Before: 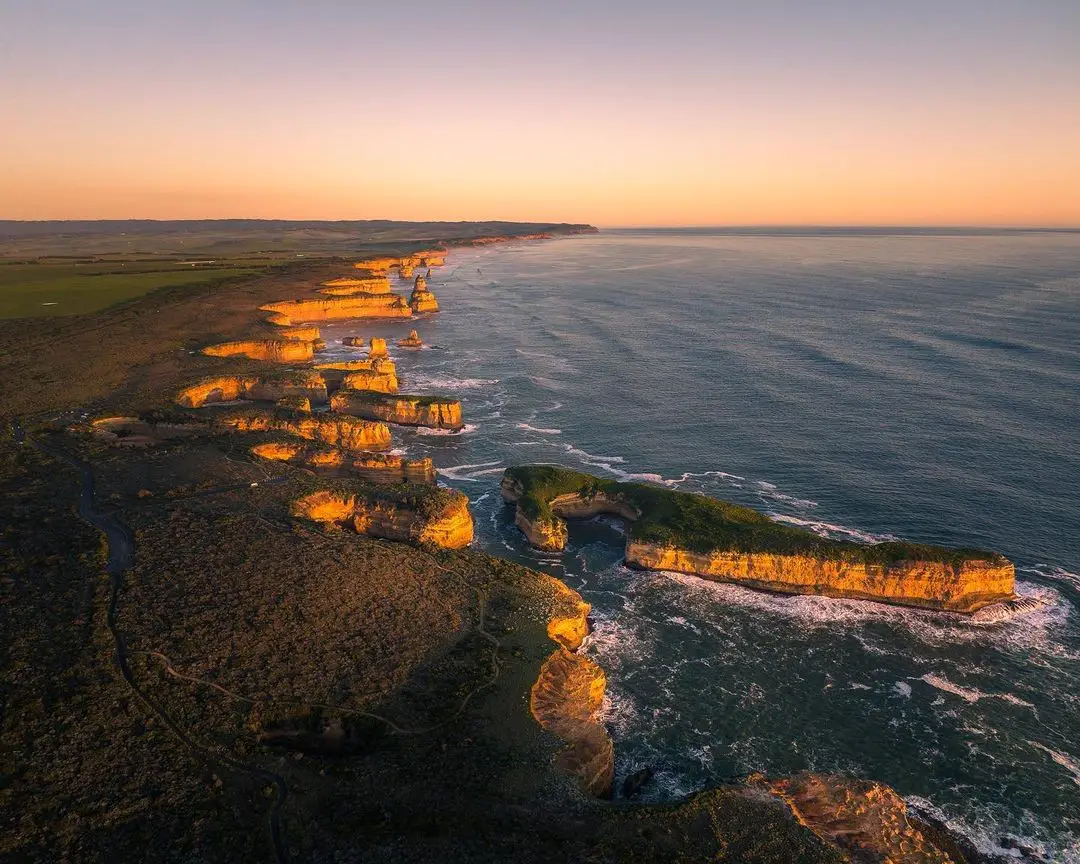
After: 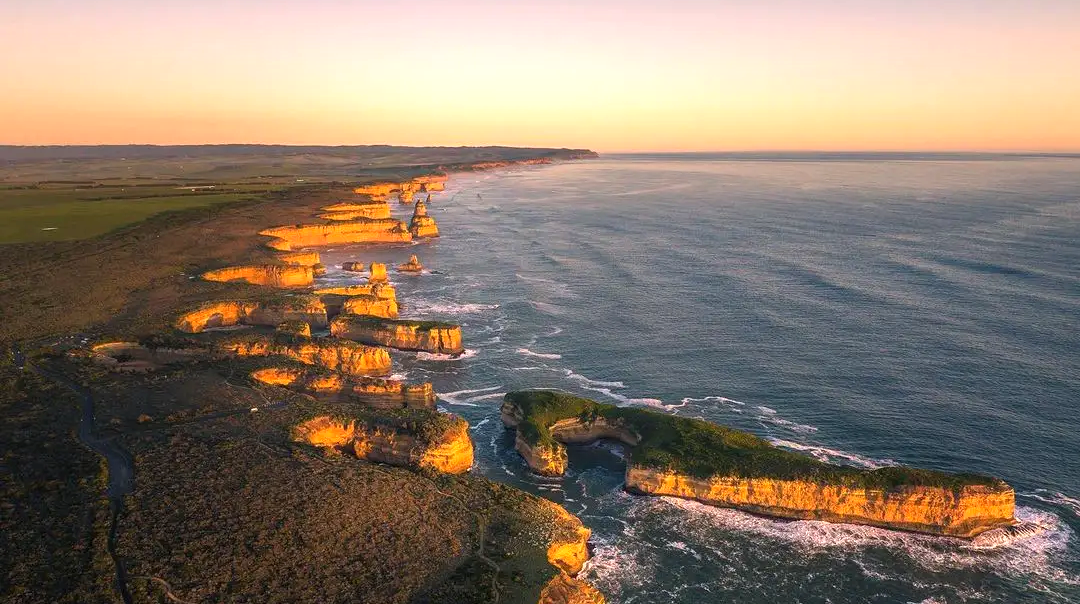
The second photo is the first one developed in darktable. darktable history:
color correction: highlights b* 0.064
crop and rotate: top 8.708%, bottom 21.283%
exposure: exposure 0.444 EV, compensate exposure bias true, compensate highlight preservation false
